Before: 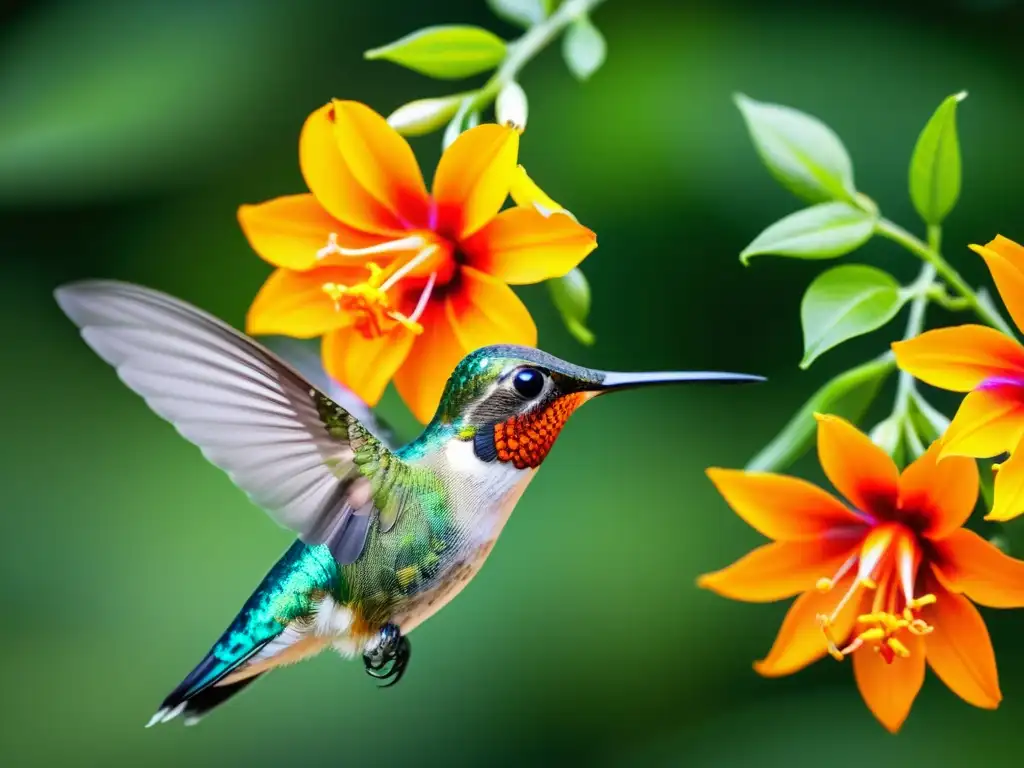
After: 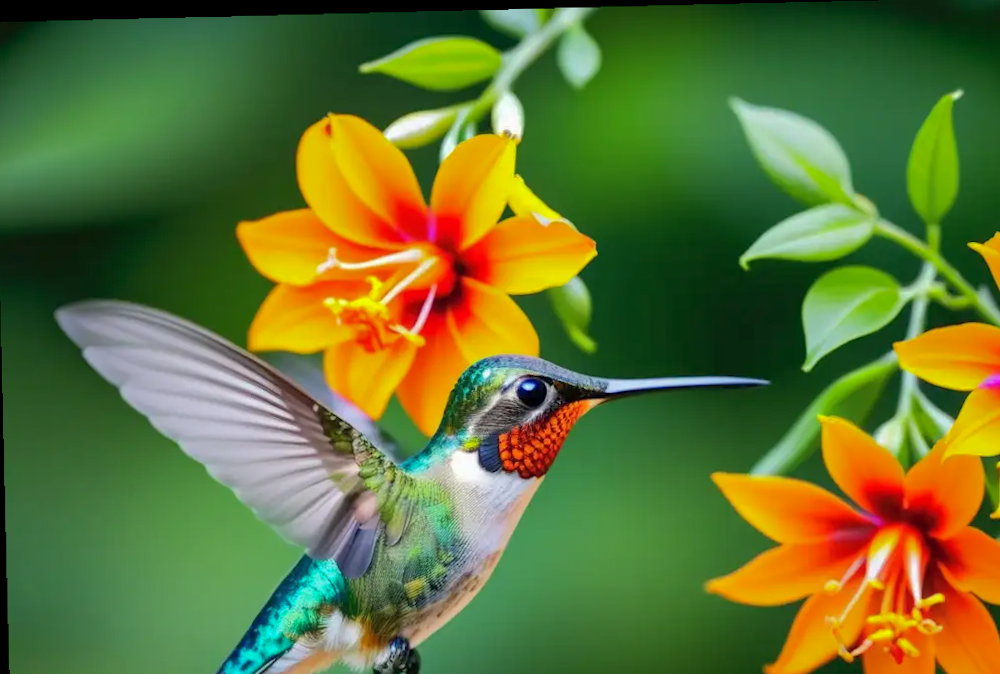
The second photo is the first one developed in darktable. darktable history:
crop and rotate: angle 0.2°, left 0.275%, right 3.127%, bottom 14.18%
shadows and highlights: highlights -60
rotate and perspective: rotation -1.24°, automatic cropping off
